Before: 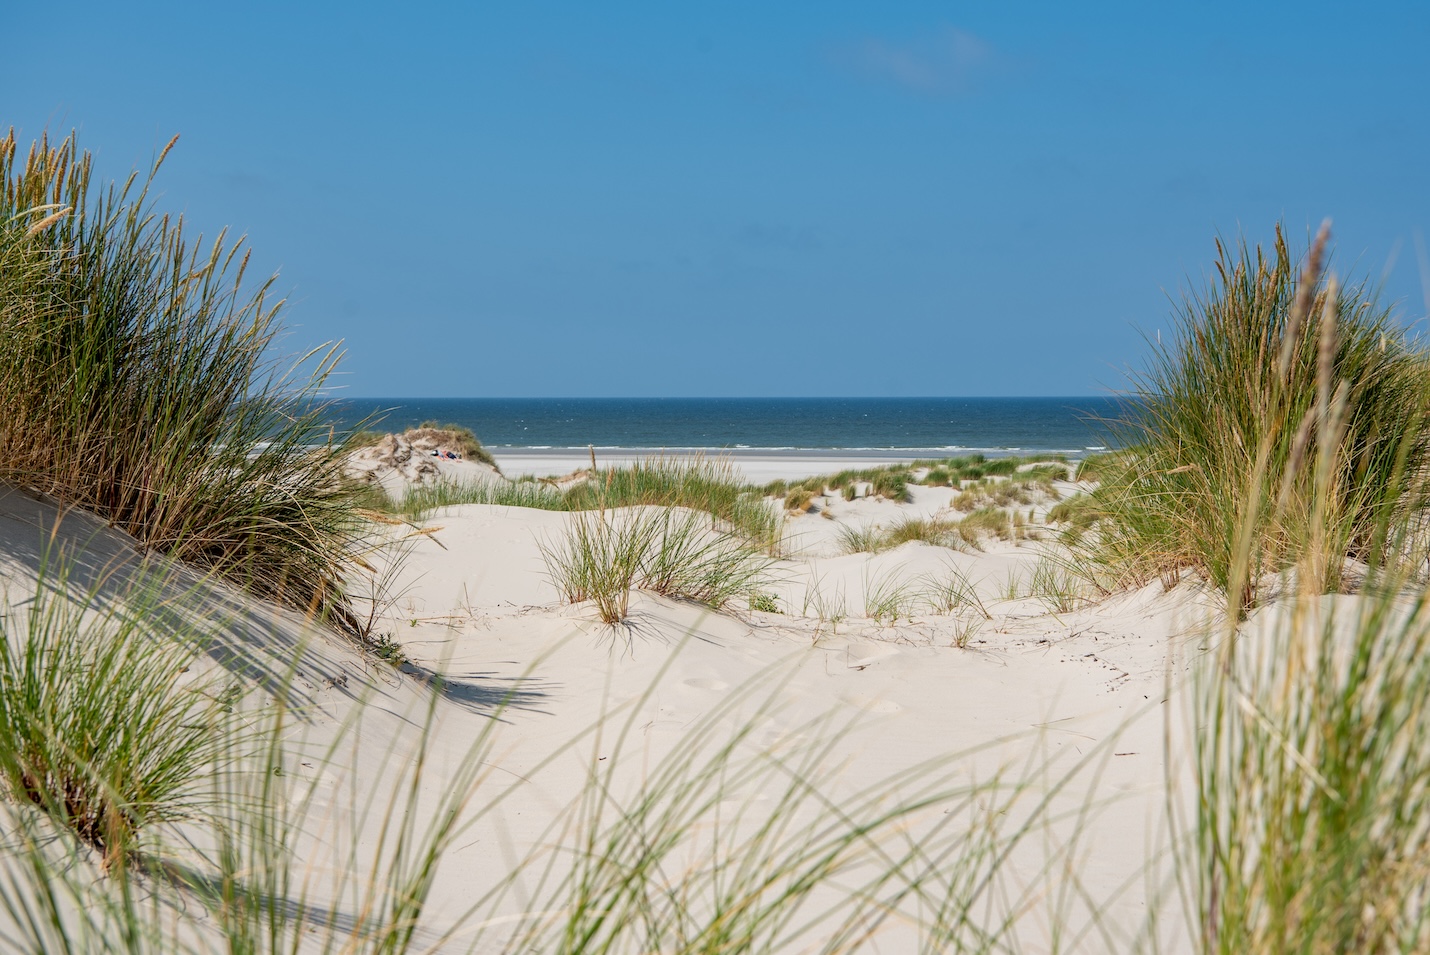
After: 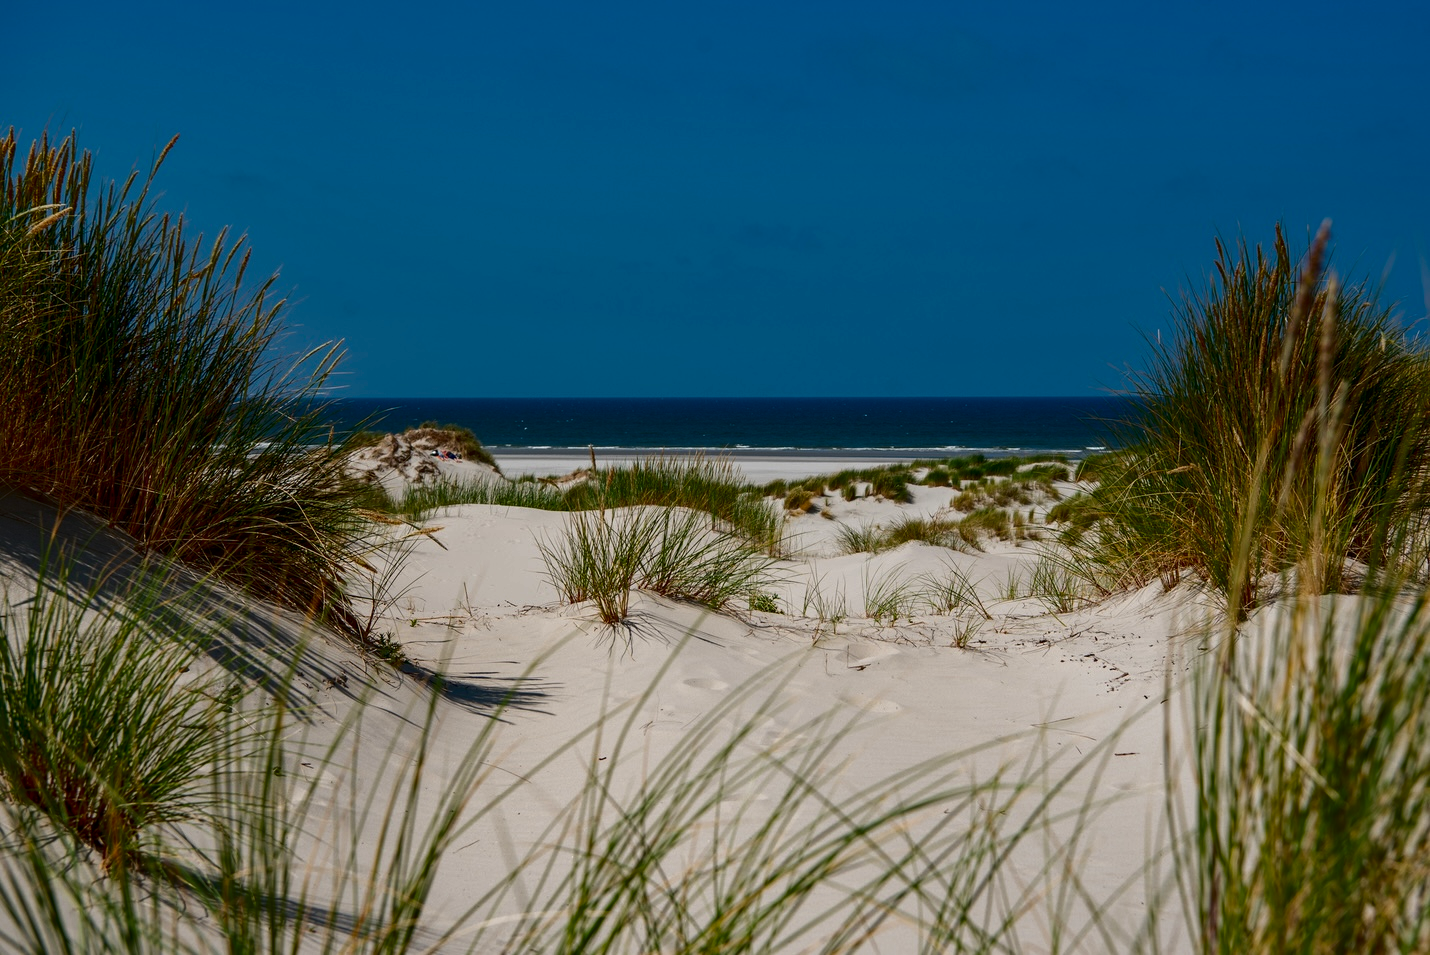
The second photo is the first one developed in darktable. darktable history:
contrast brightness saturation: contrast 0.093, brightness -0.59, saturation 0.168
